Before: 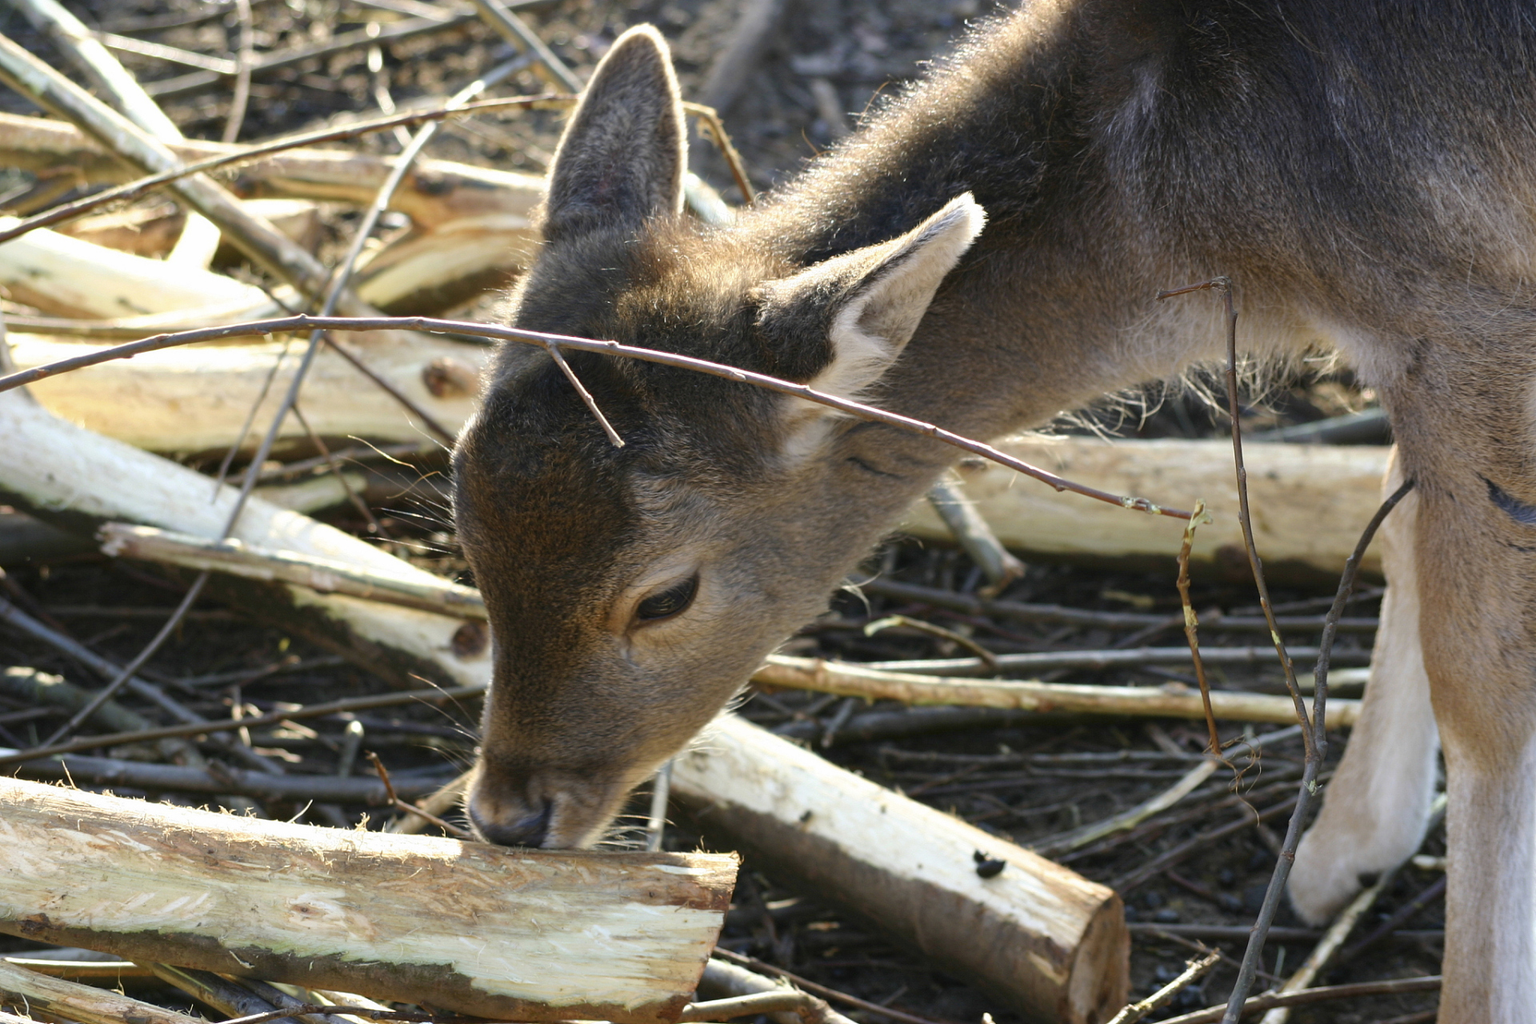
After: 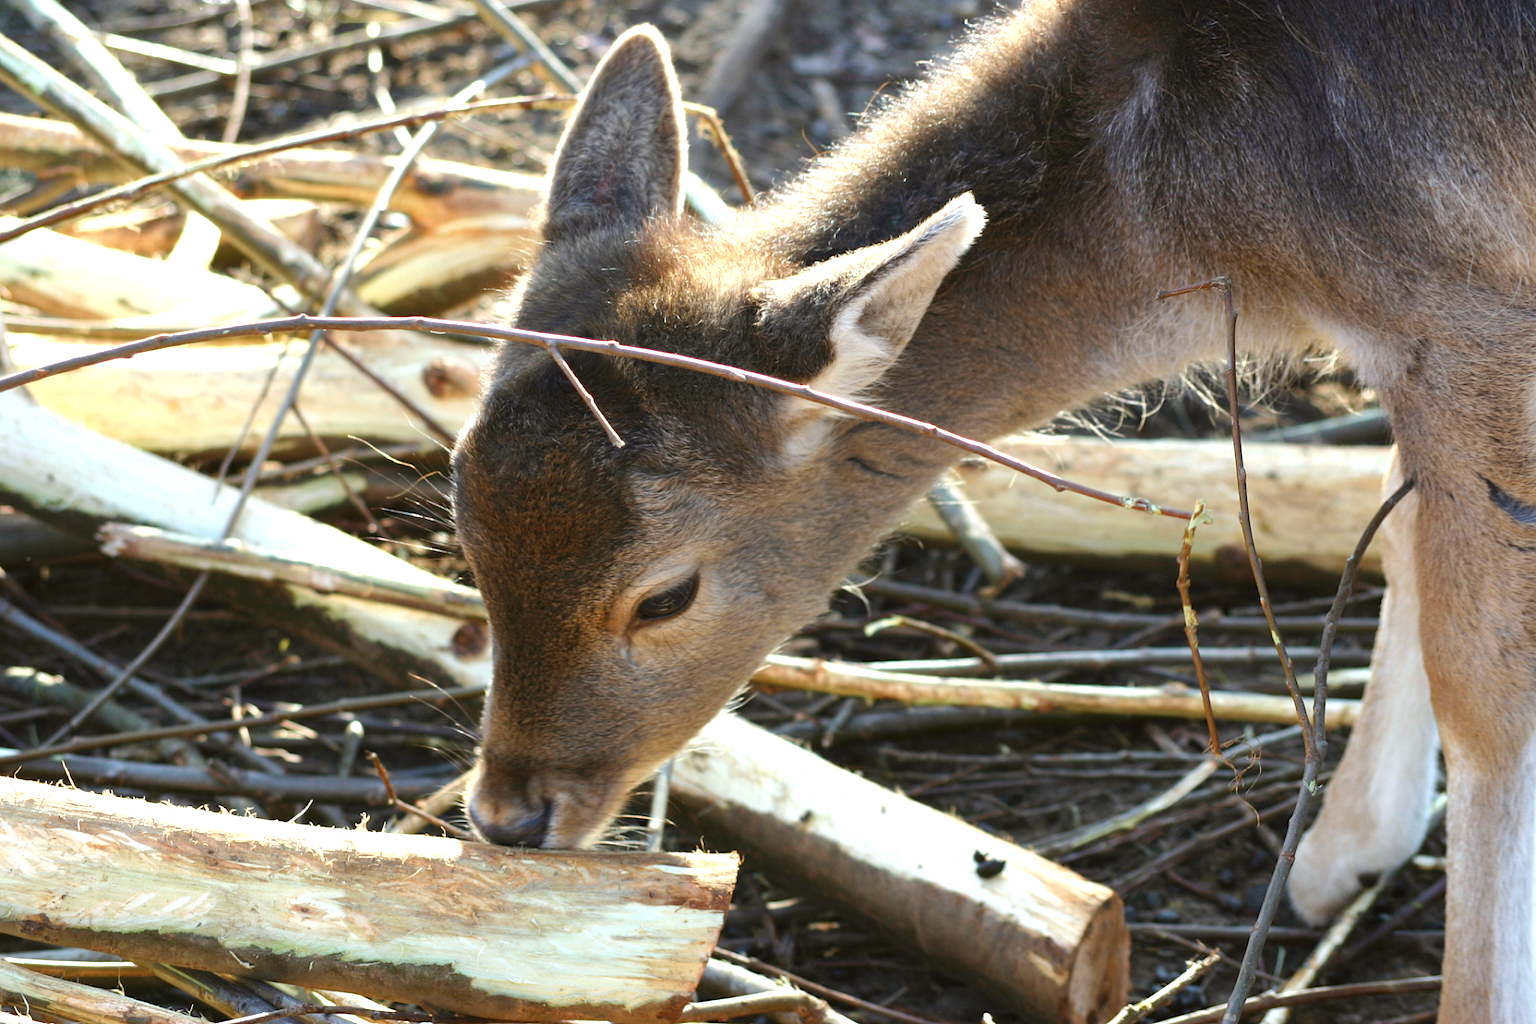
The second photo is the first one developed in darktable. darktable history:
exposure: black level correction -0.002, exposure 0.53 EV, compensate exposure bias true, compensate highlight preservation false
color correction: highlights a* -2.88, highlights b* -2.62, shadows a* 2.33, shadows b* 2.64
